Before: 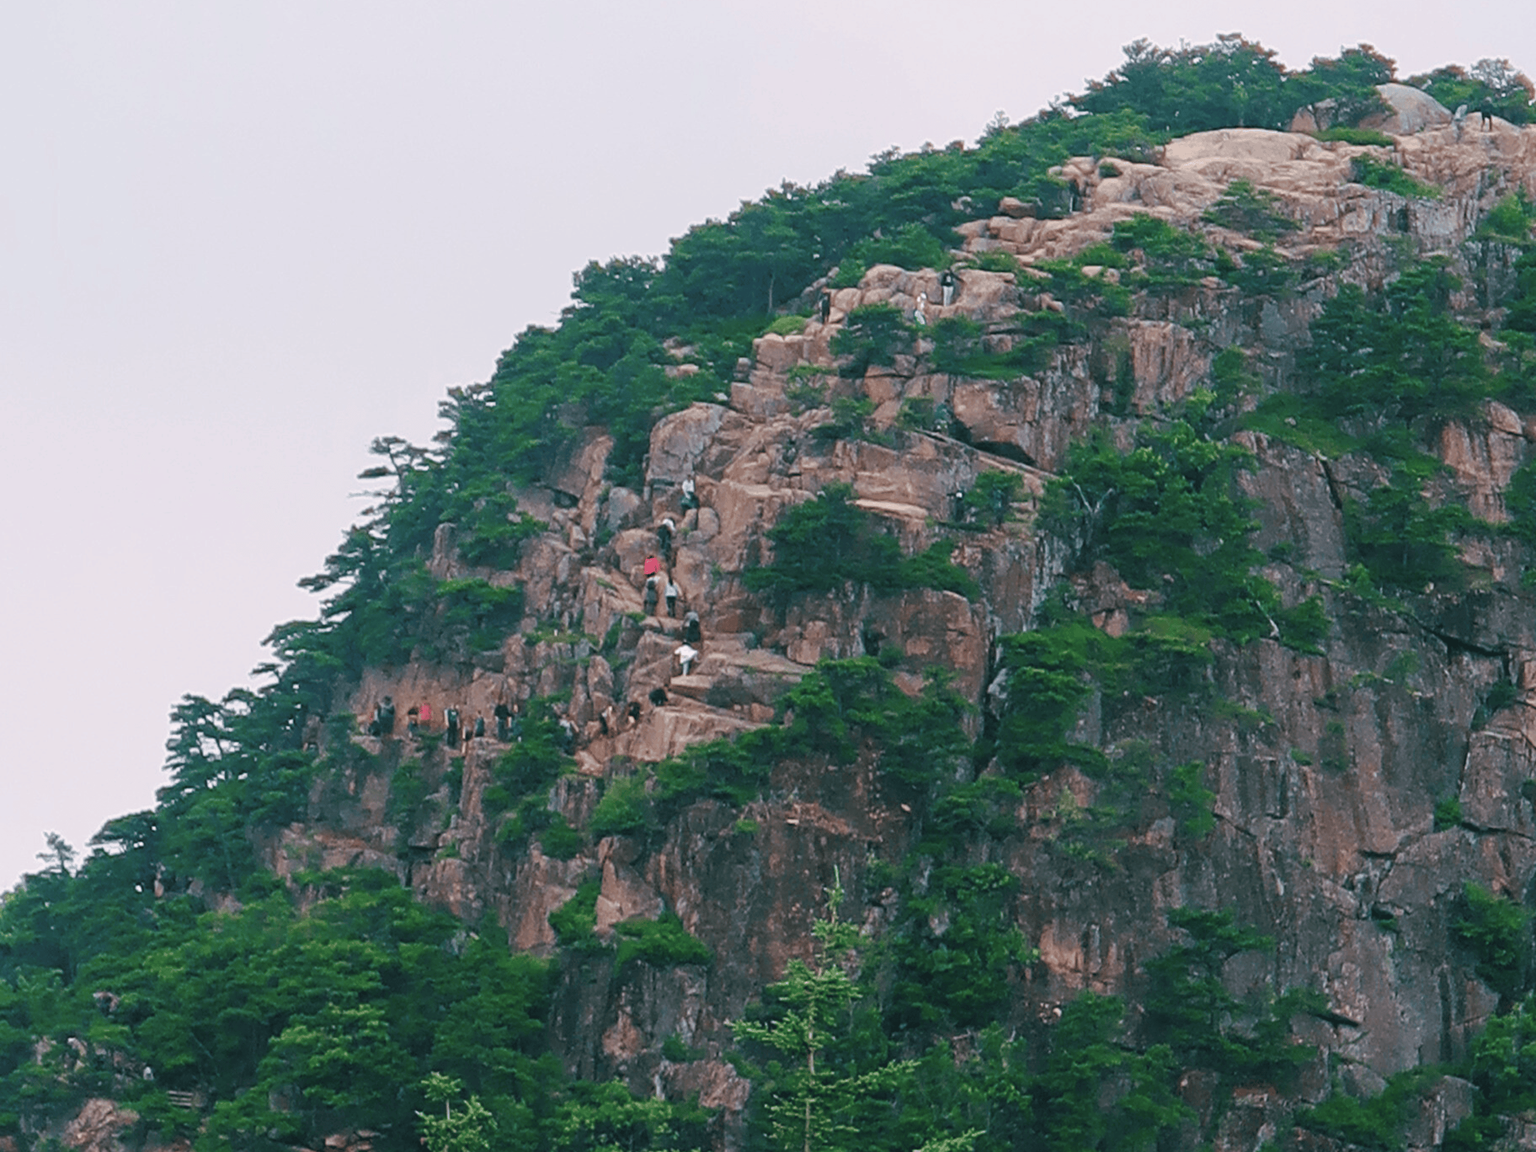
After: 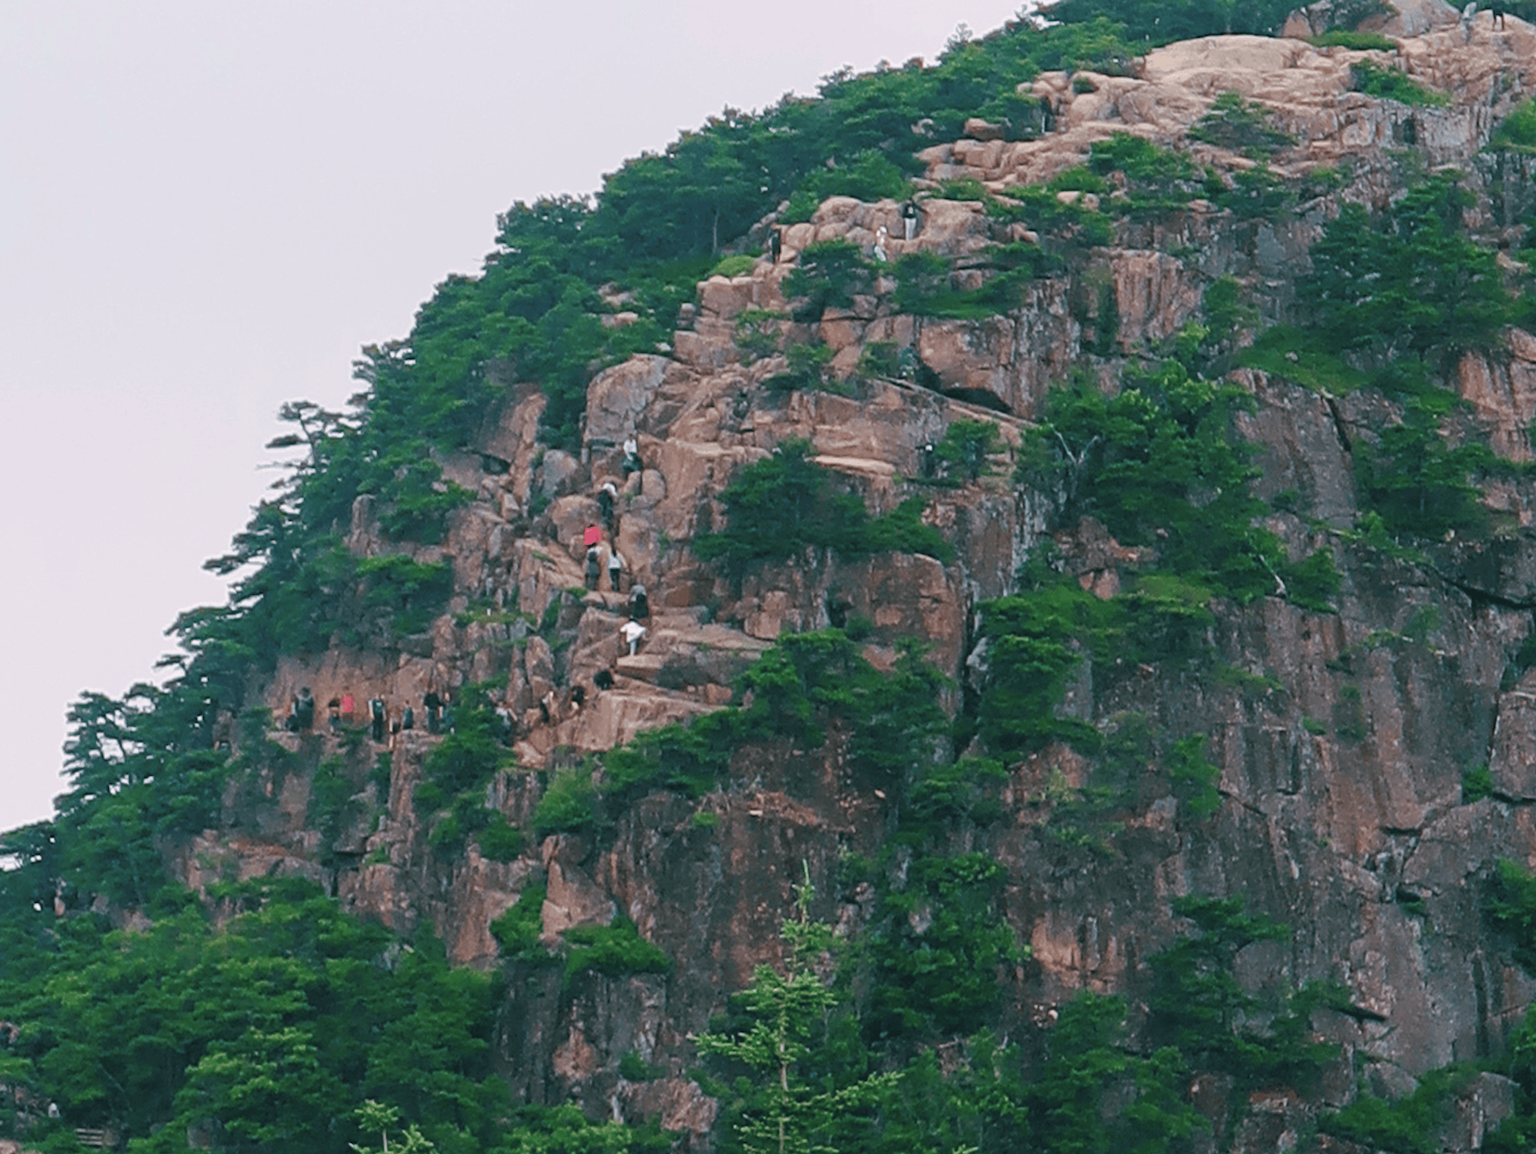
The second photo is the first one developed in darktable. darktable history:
crop and rotate: angle 1.62°, left 5.872%, top 5.671%
